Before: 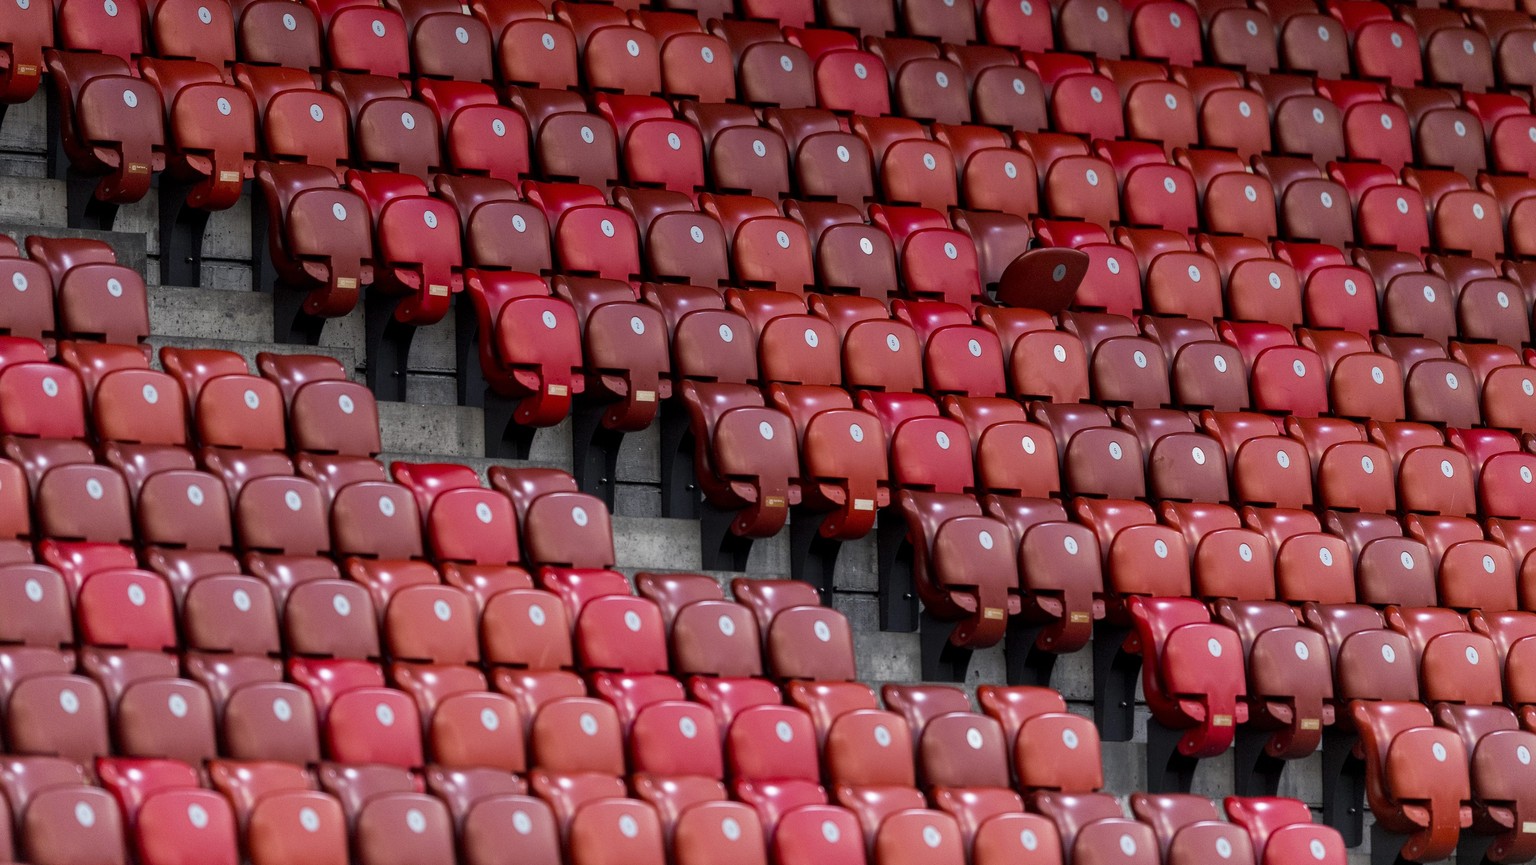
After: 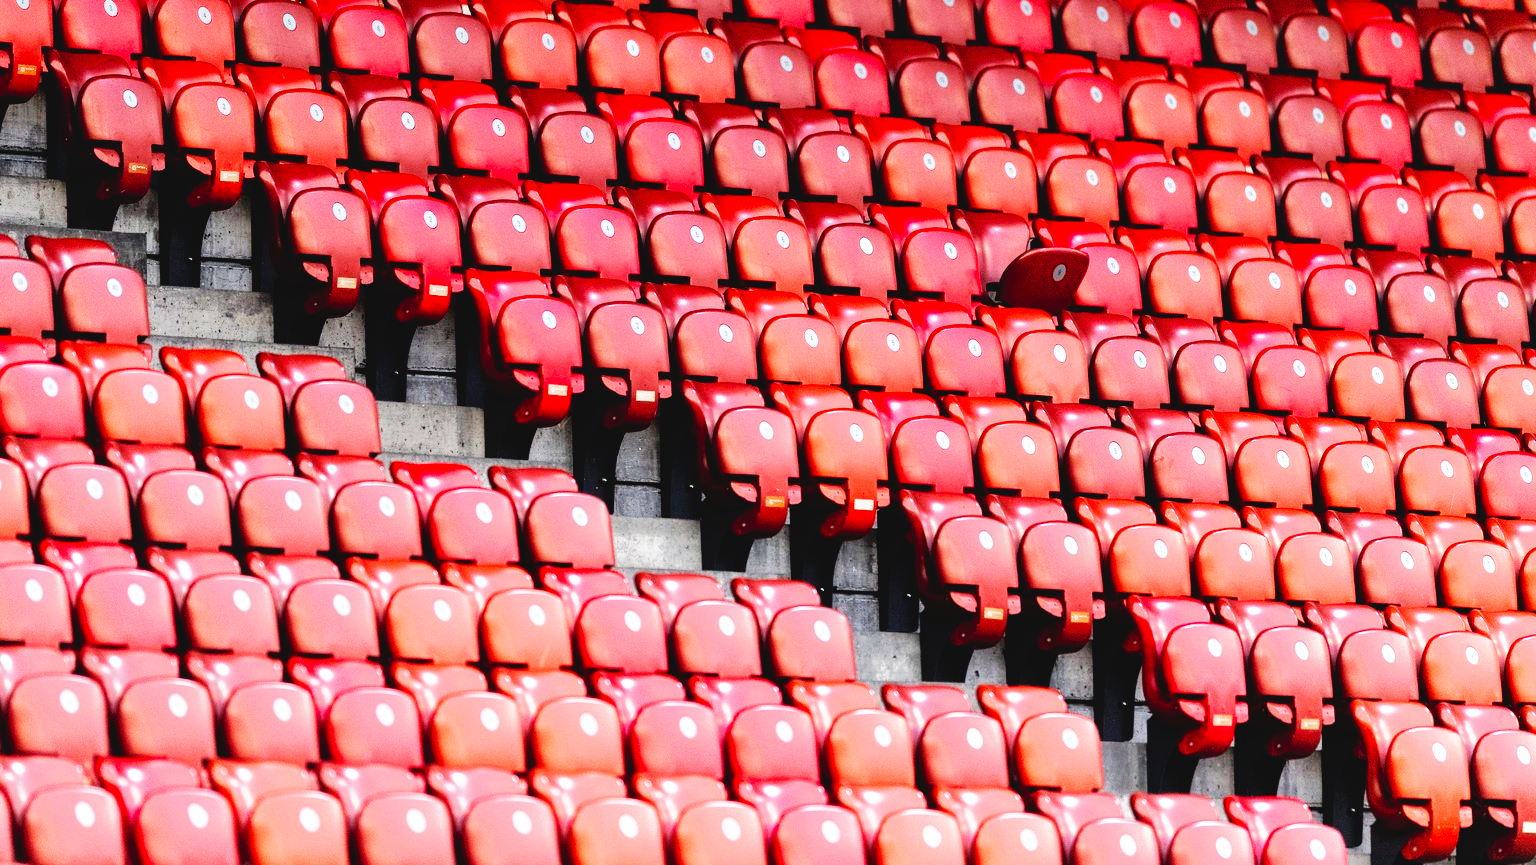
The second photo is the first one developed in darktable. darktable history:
base curve: curves: ch0 [(0, 0) (0.007, 0.004) (0.027, 0.03) (0.046, 0.07) (0.207, 0.54) (0.442, 0.872) (0.673, 0.972) (1, 1)], preserve colors none
tone equalizer: -8 EV -0.436 EV, -7 EV -0.359 EV, -6 EV -0.299 EV, -5 EV -0.253 EV, -3 EV 0.243 EV, -2 EV 0.307 EV, -1 EV 0.391 EV, +0 EV 0.398 EV
tone curve: curves: ch0 [(0, 0) (0.003, 0.048) (0.011, 0.055) (0.025, 0.065) (0.044, 0.089) (0.069, 0.111) (0.1, 0.132) (0.136, 0.163) (0.177, 0.21) (0.224, 0.259) (0.277, 0.323) (0.335, 0.385) (0.399, 0.442) (0.468, 0.508) (0.543, 0.578) (0.623, 0.648) (0.709, 0.716) (0.801, 0.781) (0.898, 0.845) (1, 1)], color space Lab, independent channels, preserve colors none
